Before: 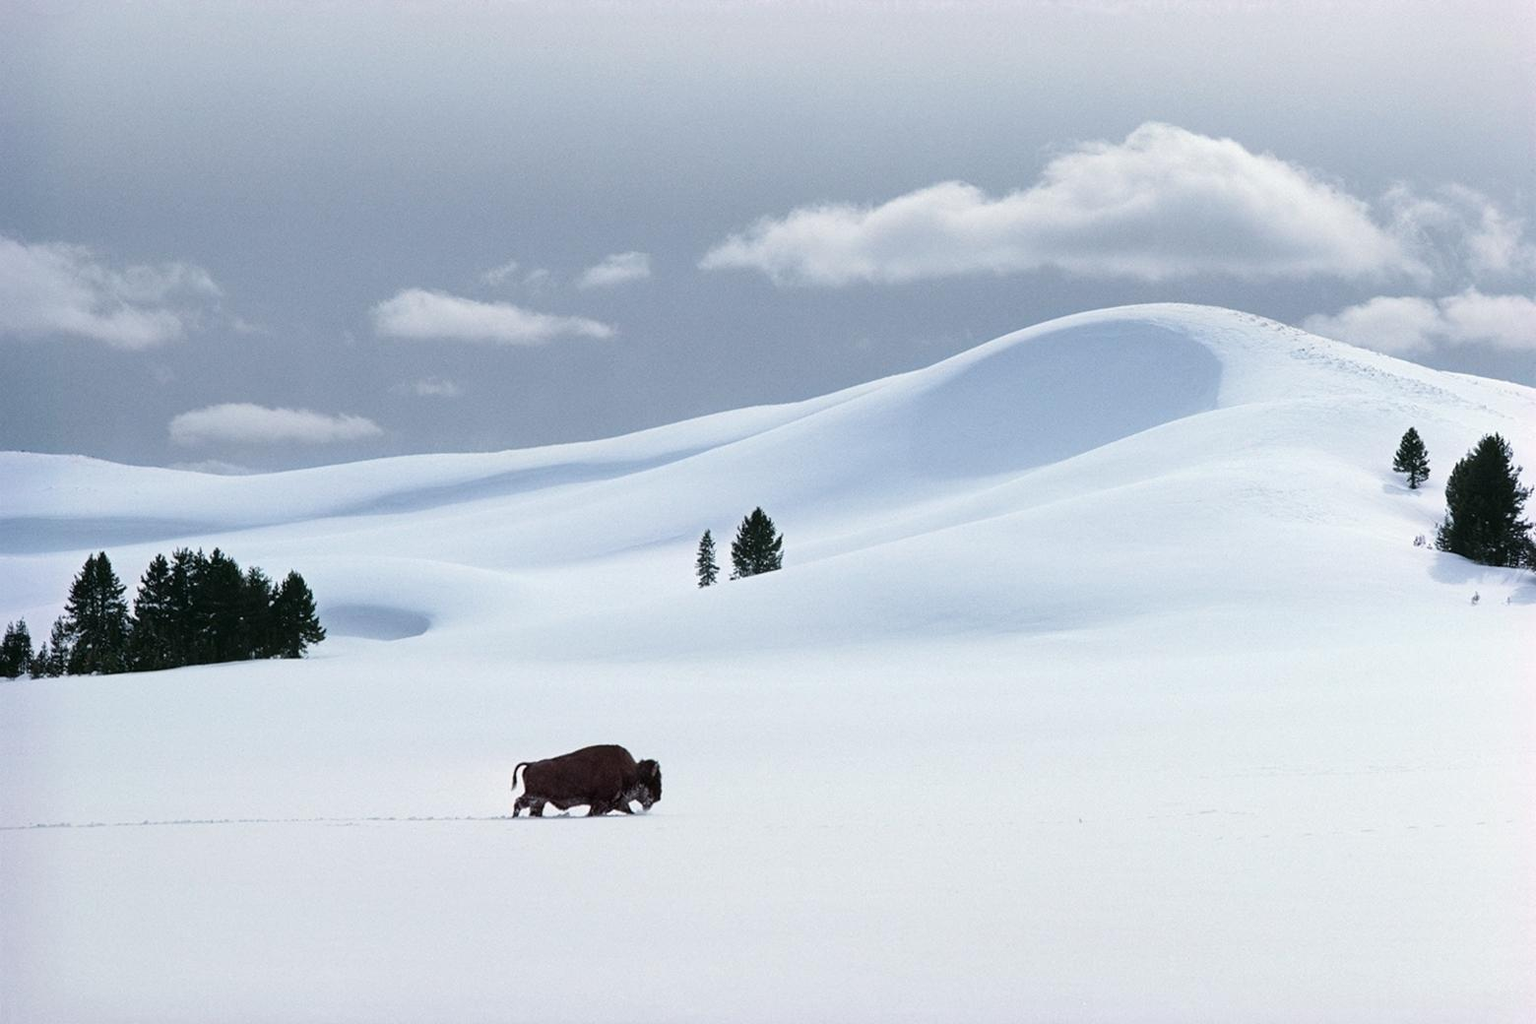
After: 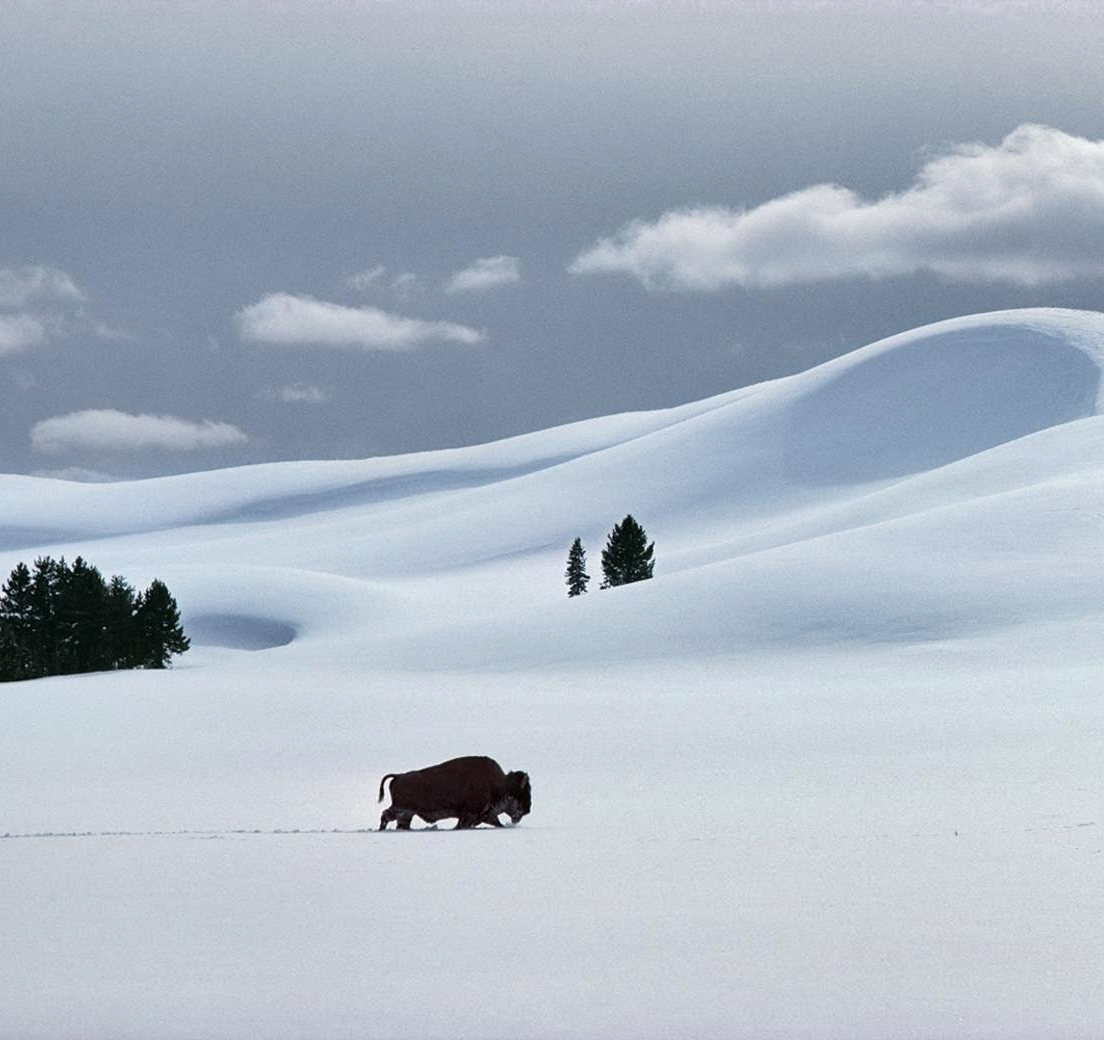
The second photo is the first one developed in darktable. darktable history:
crop and rotate: left 9.061%, right 20.142%
contrast equalizer: octaves 7, y [[0.6 ×6], [0.55 ×6], [0 ×6], [0 ×6], [0 ×6]], mix 0.15
contrast brightness saturation: saturation -0.05
shadows and highlights: low approximation 0.01, soften with gaussian
